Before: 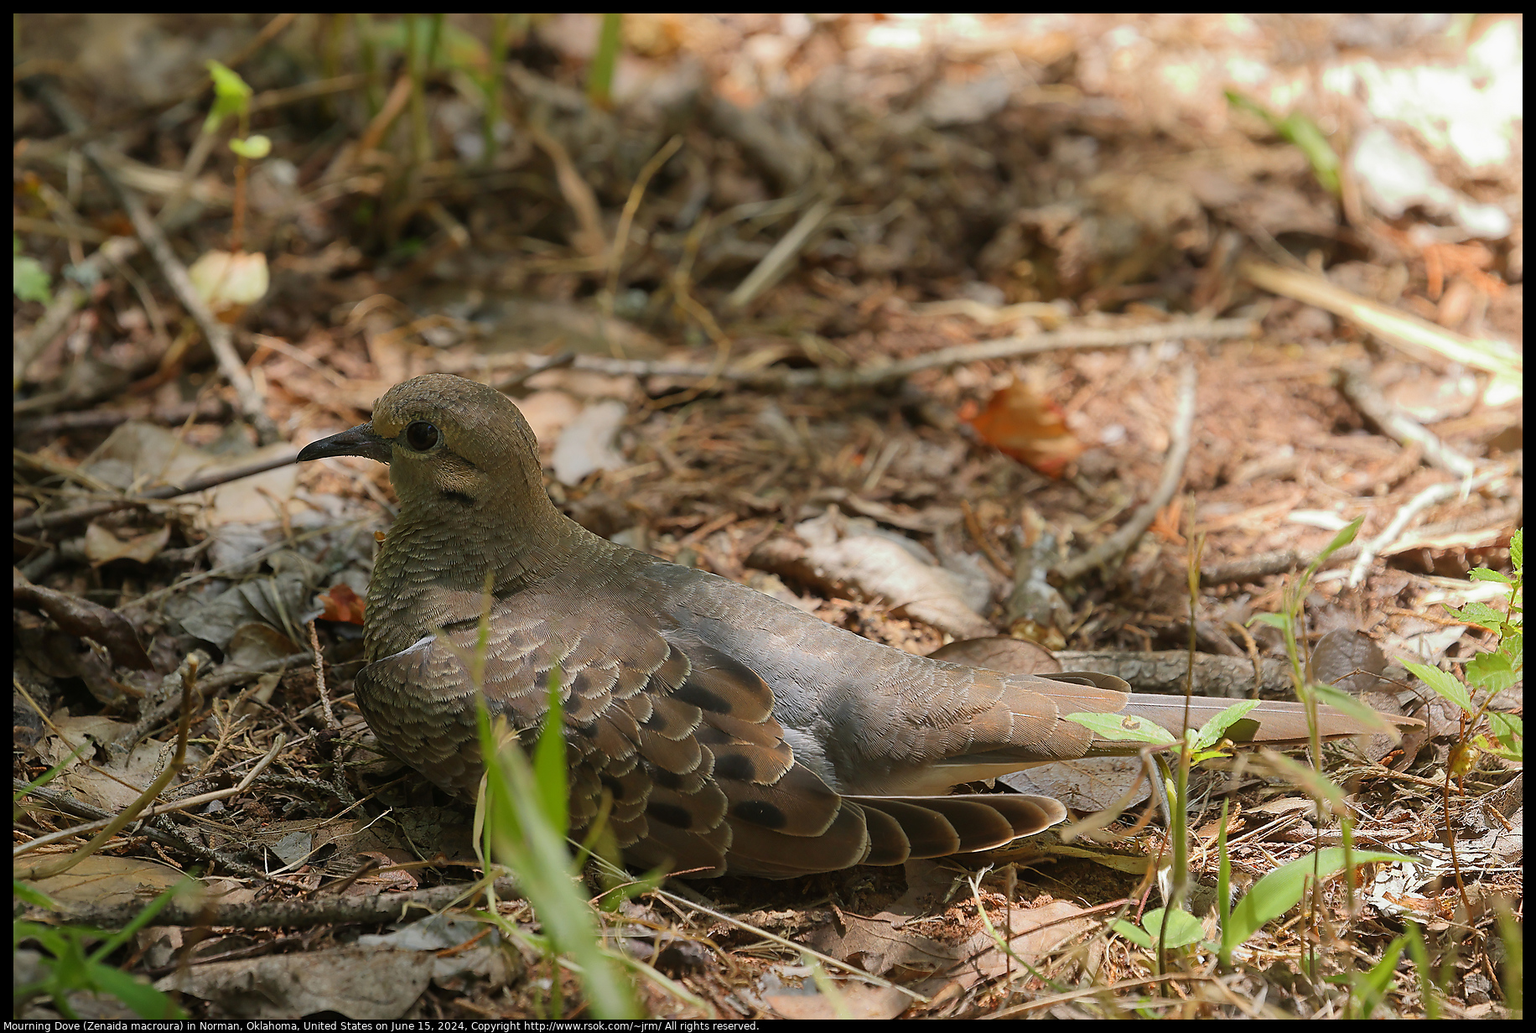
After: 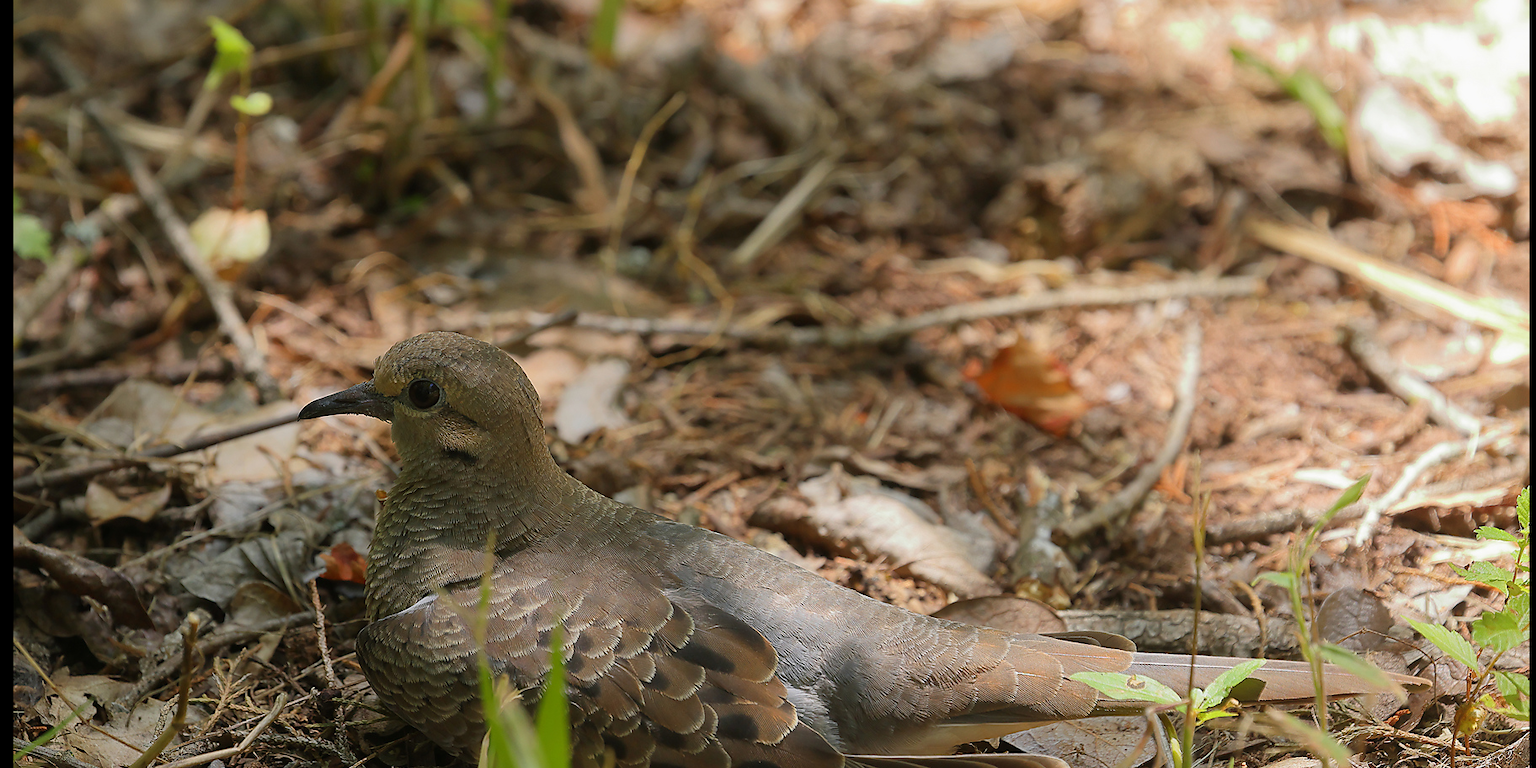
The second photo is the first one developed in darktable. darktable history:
crop: top 4.267%, bottom 21.333%
